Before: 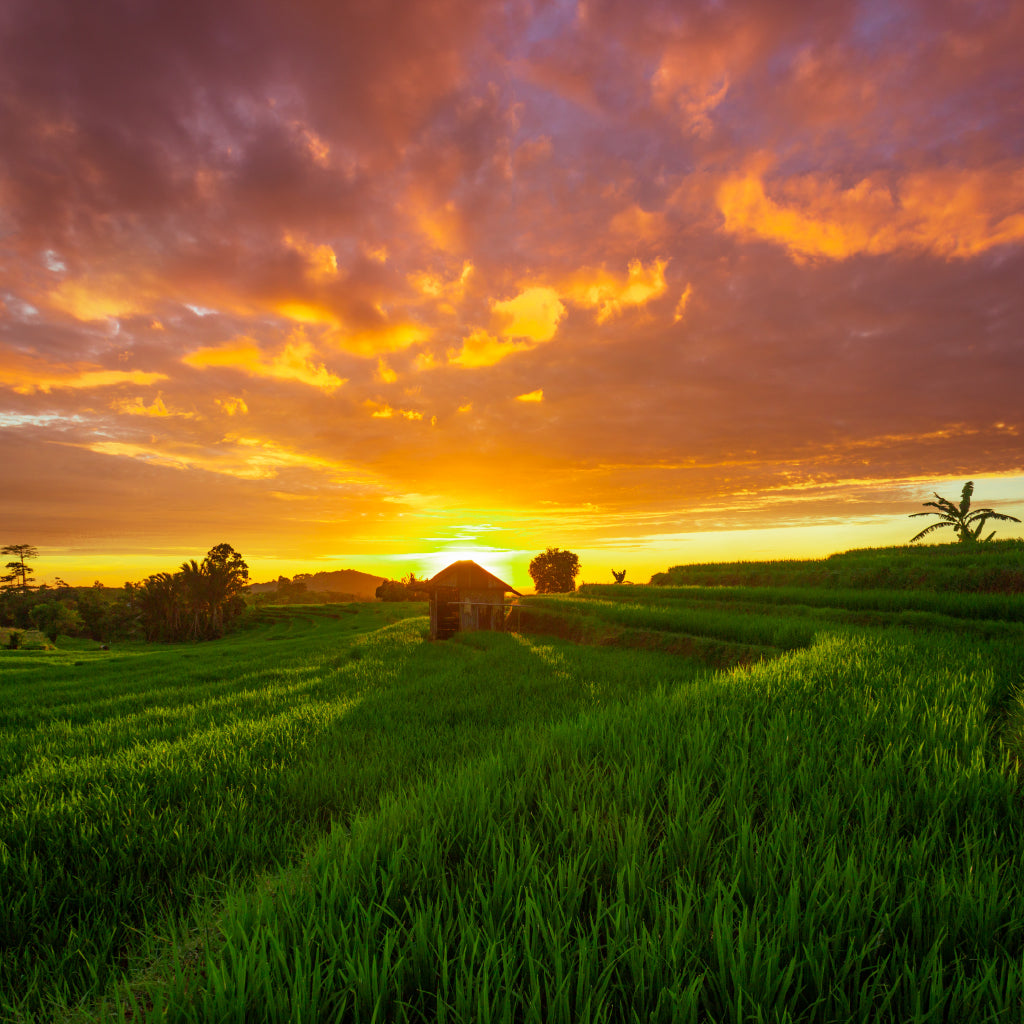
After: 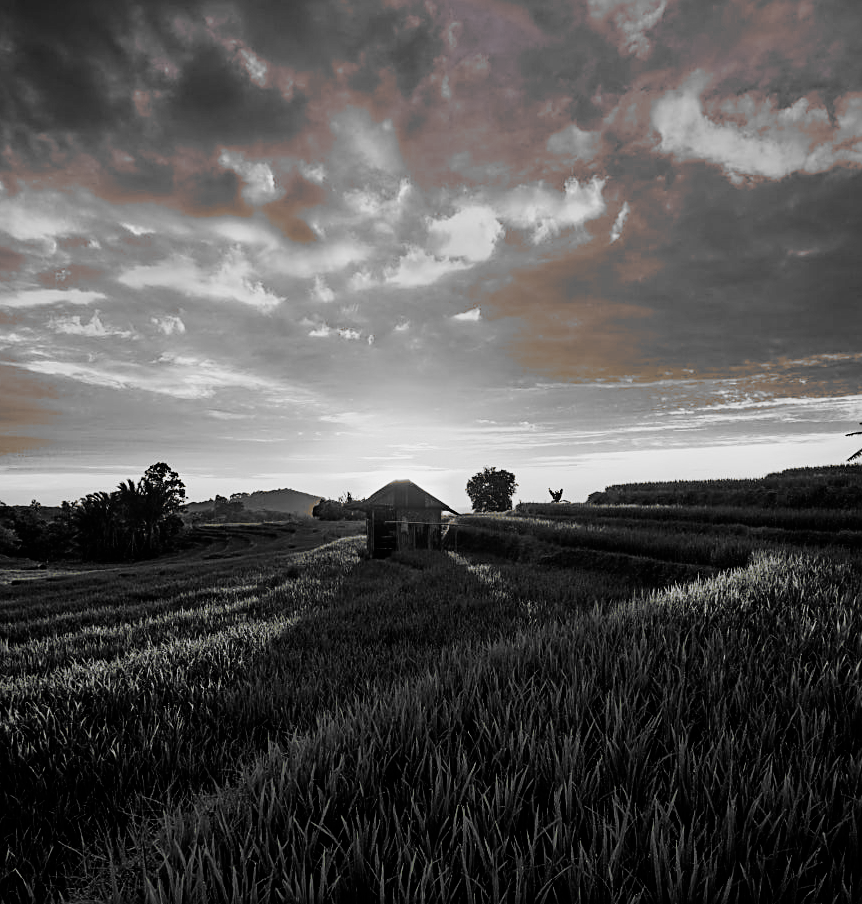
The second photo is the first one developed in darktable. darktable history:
haze removal: compatibility mode true, adaptive false
filmic rgb: black relative exposure -5.04 EV, white relative exposure 3.52 EV, hardness 3.19, contrast 1.411, highlights saturation mix -48.71%, add noise in highlights 0, preserve chrominance no, color science v3 (2019), use custom middle-gray values true, contrast in highlights soft
sharpen: on, module defaults
crop: left 6.221%, top 7.946%, right 9.528%, bottom 3.682%
